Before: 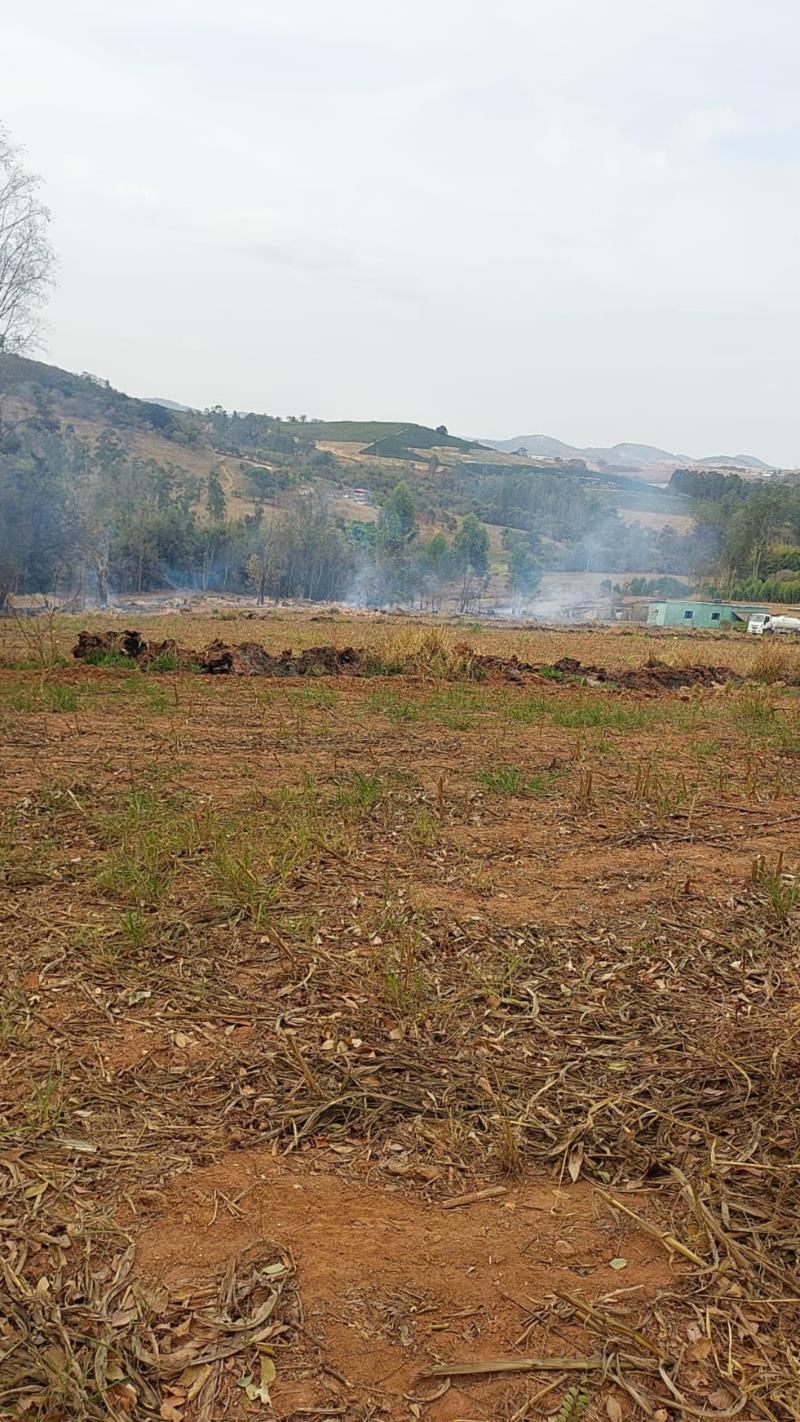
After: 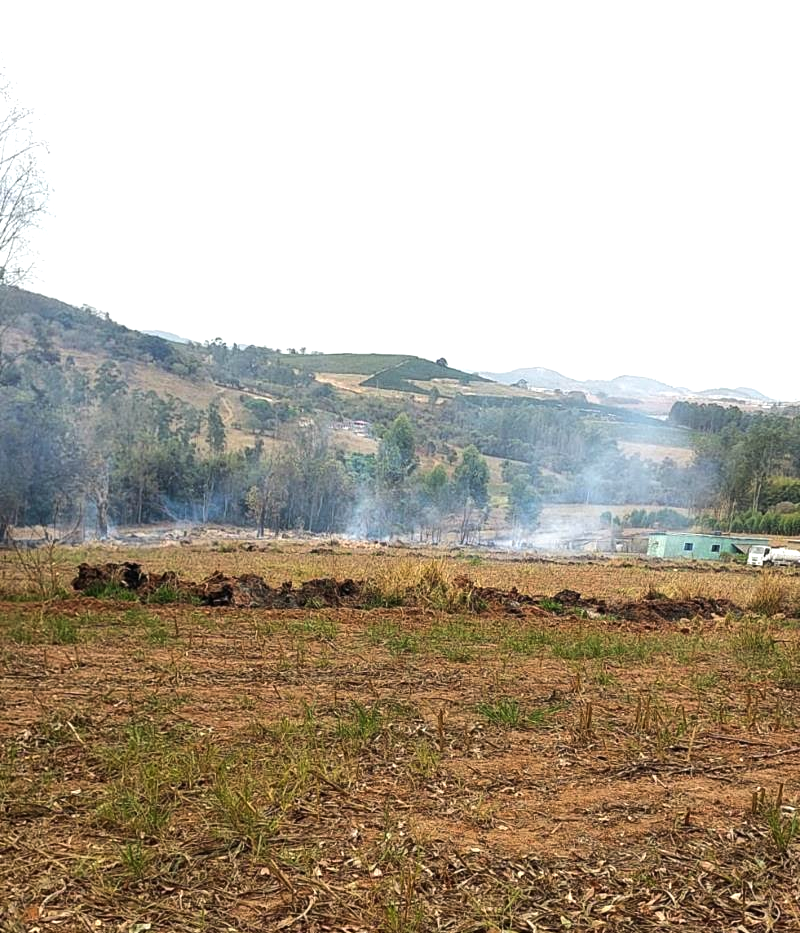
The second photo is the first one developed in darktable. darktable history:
crop and rotate: top 4.848%, bottom 29.503%
tone equalizer: -8 EV -0.75 EV, -7 EV -0.7 EV, -6 EV -0.6 EV, -5 EV -0.4 EV, -3 EV 0.4 EV, -2 EV 0.6 EV, -1 EV 0.7 EV, +0 EV 0.75 EV, edges refinement/feathering 500, mask exposure compensation -1.57 EV, preserve details no
